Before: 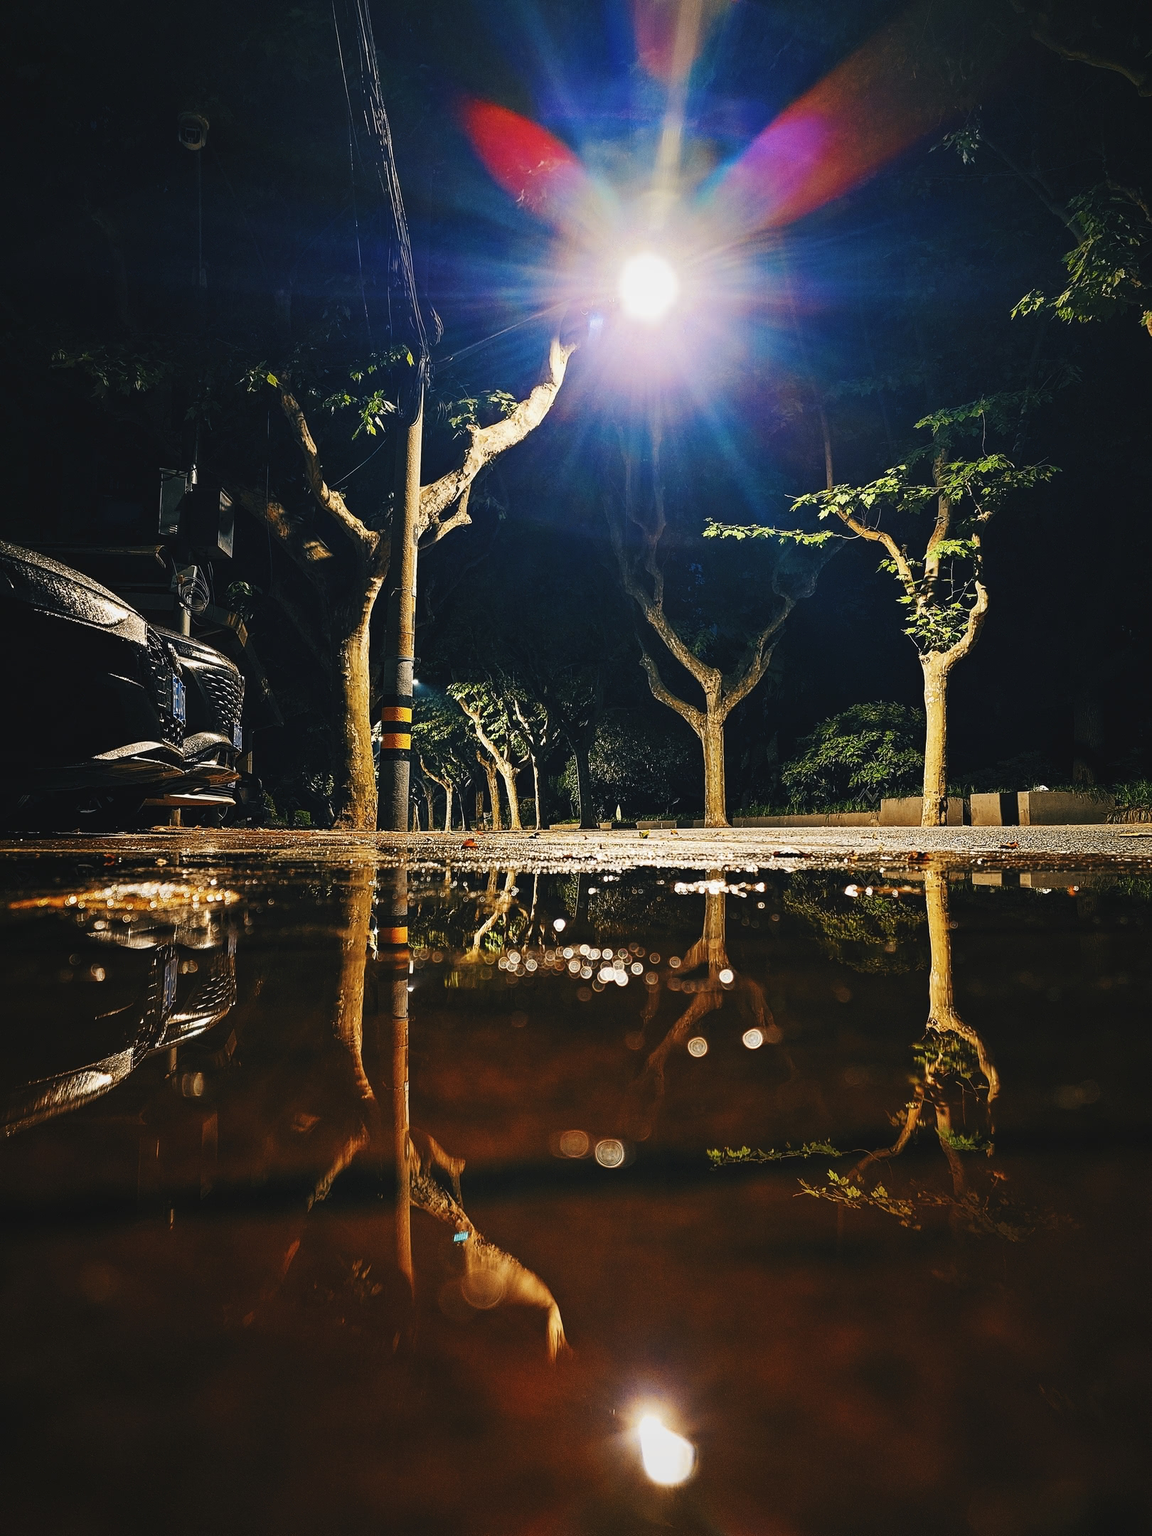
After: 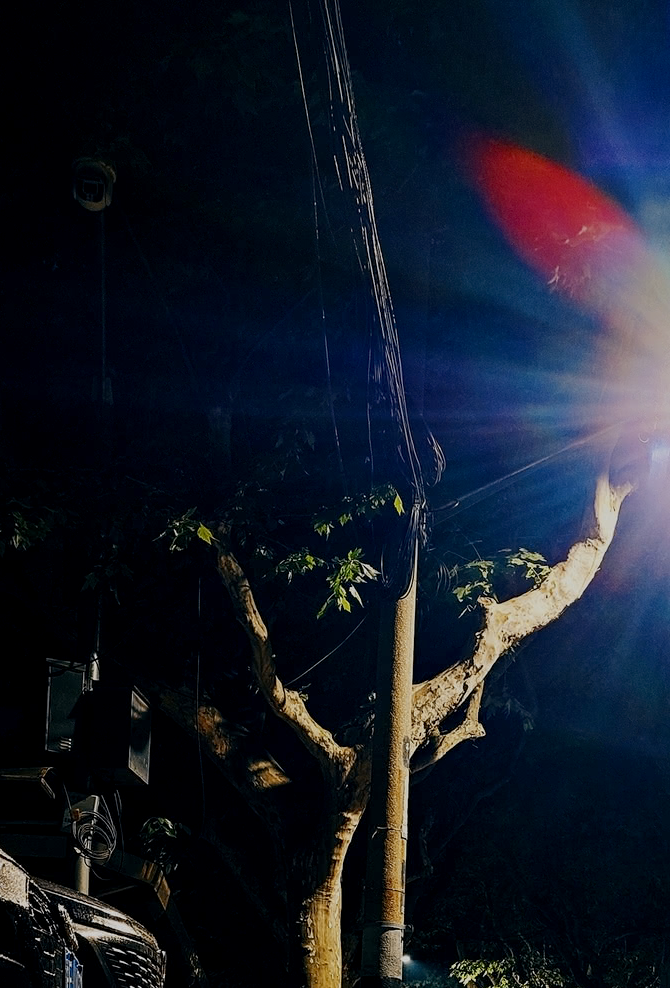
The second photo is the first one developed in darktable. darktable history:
exposure: black level correction 0.009, exposure -0.622 EV, compensate highlight preservation false
crop and rotate: left 11.024%, top 0.046%, right 47.585%, bottom 54.211%
